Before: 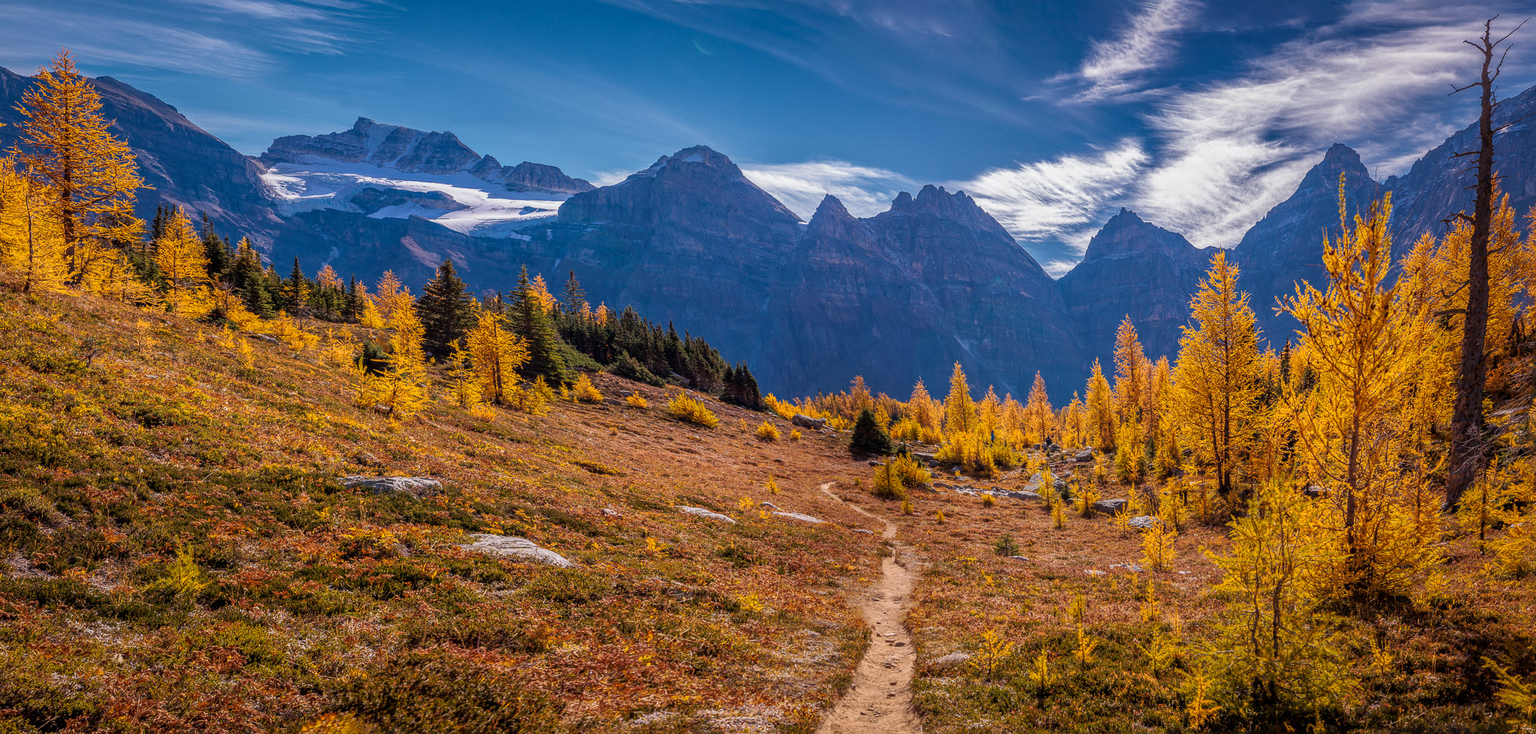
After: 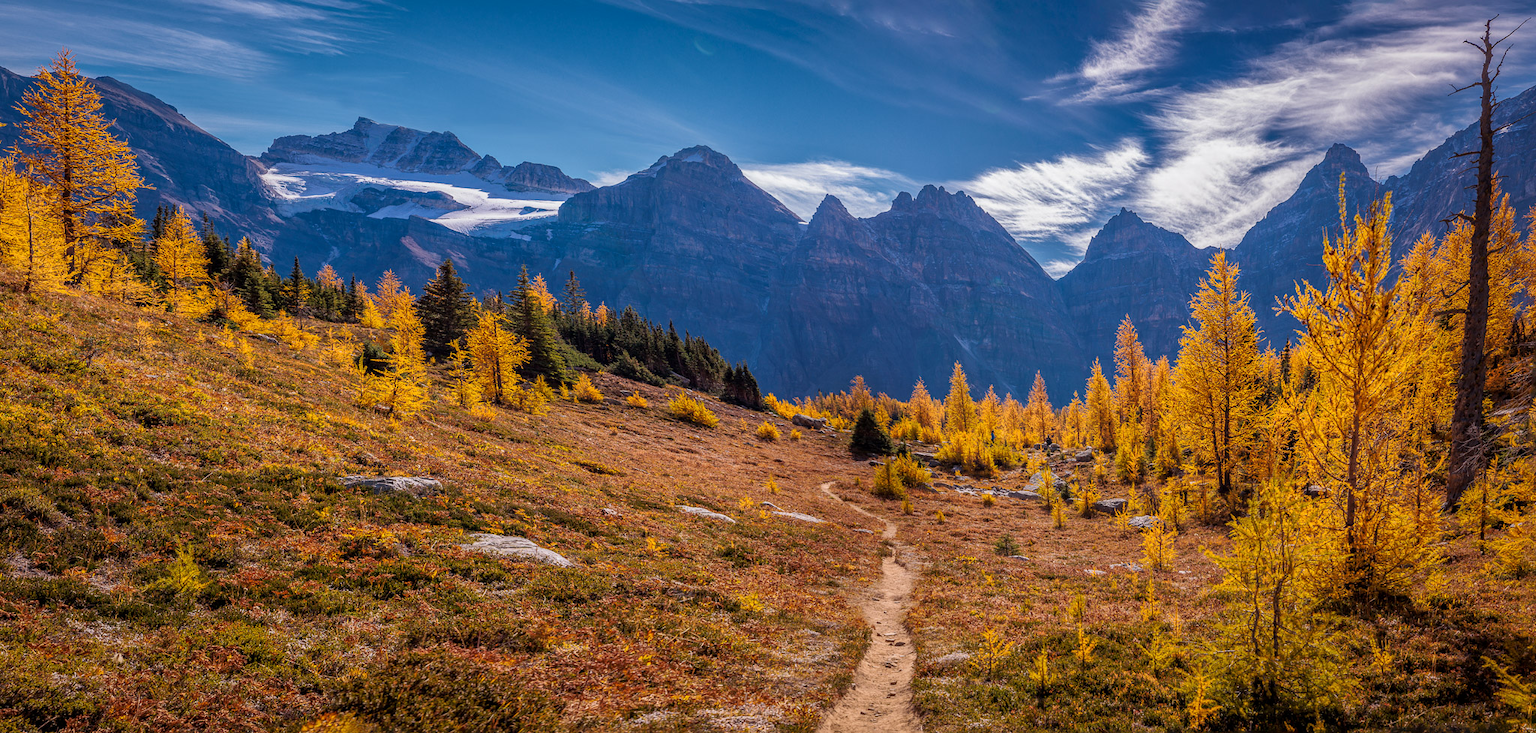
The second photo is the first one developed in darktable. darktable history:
local contrast: mode bilateral grid, contrast 16, coarseness 36, detail 105%, midtone range 0.2
